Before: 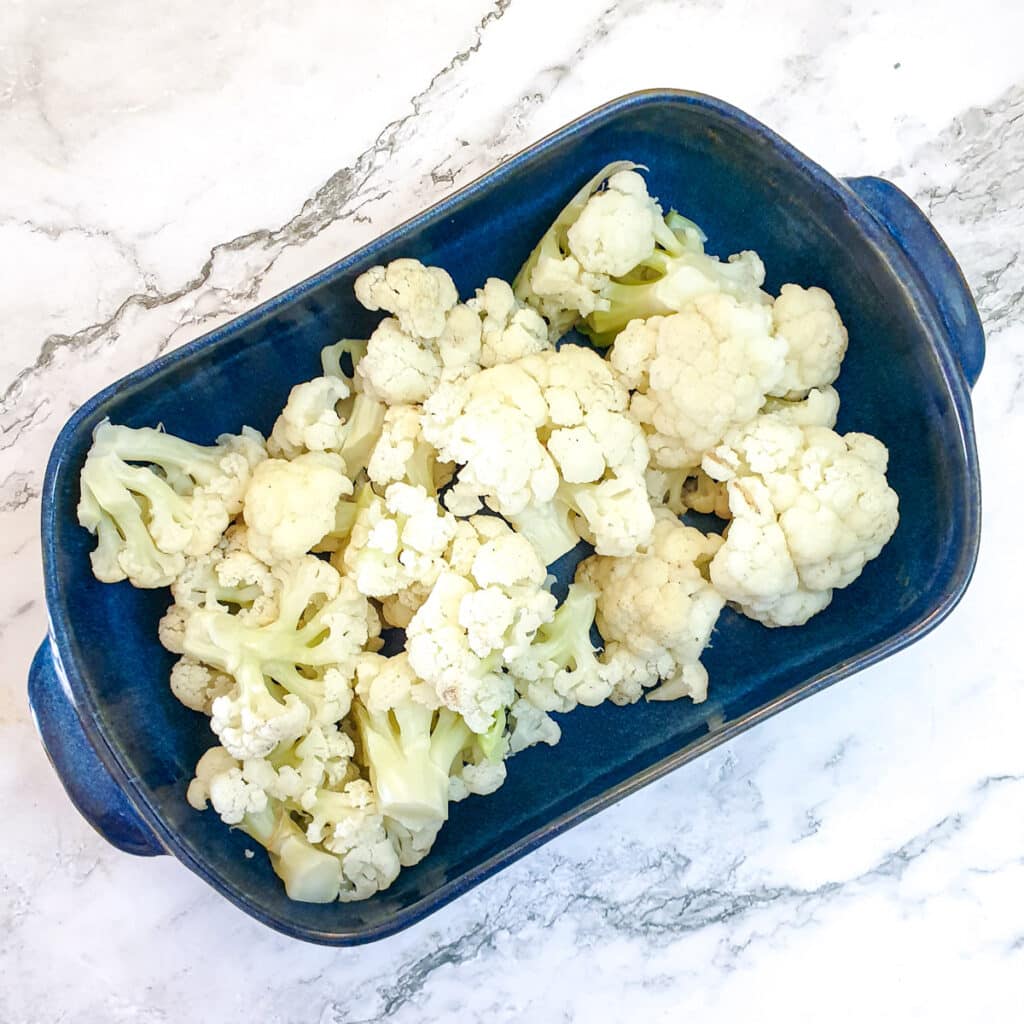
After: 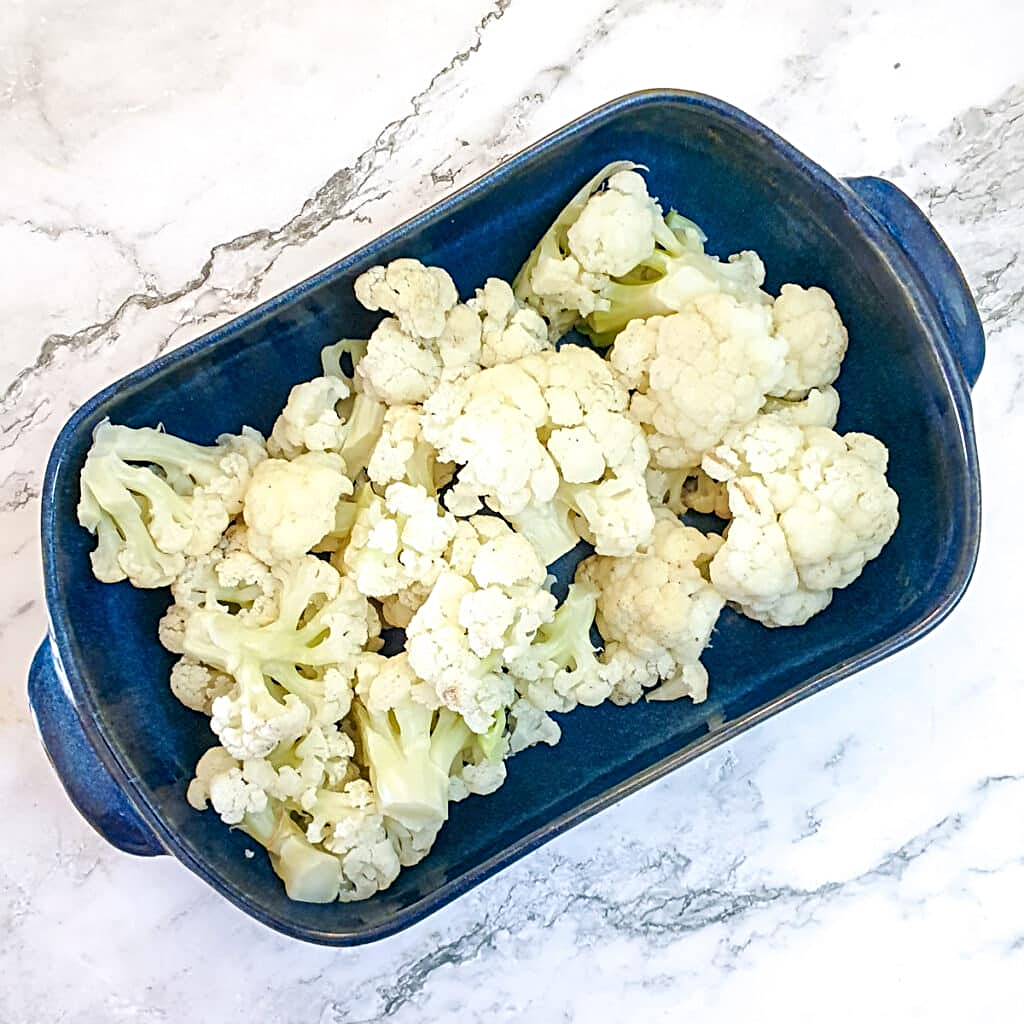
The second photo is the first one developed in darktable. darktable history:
sharpen: radius 3.09
